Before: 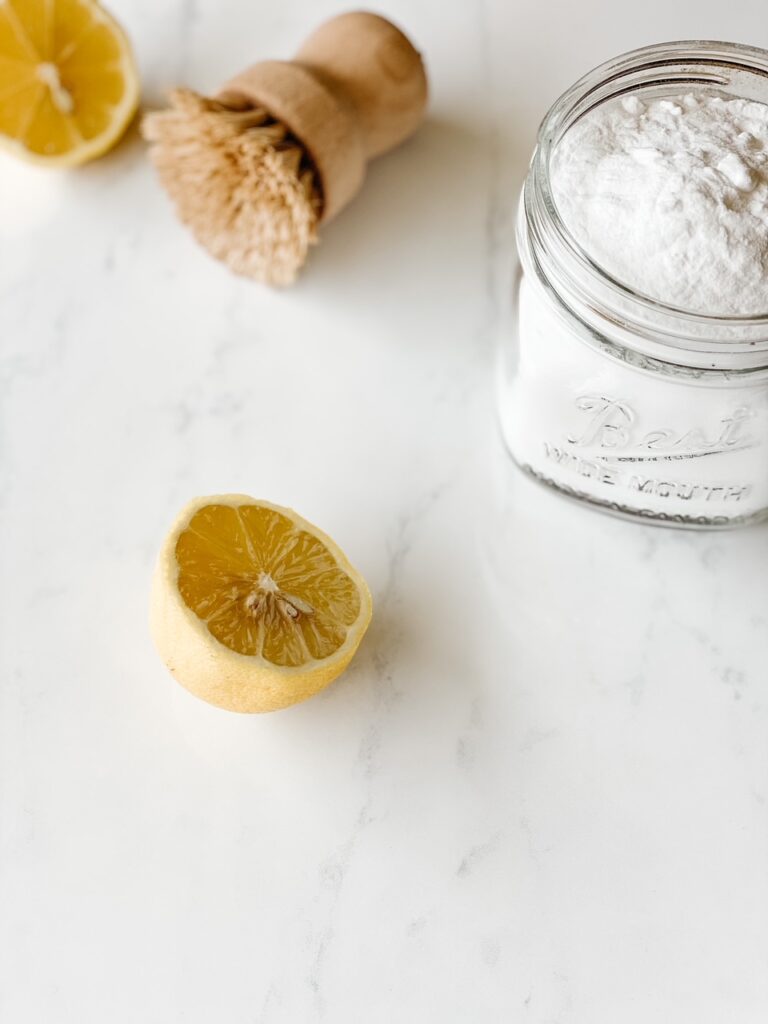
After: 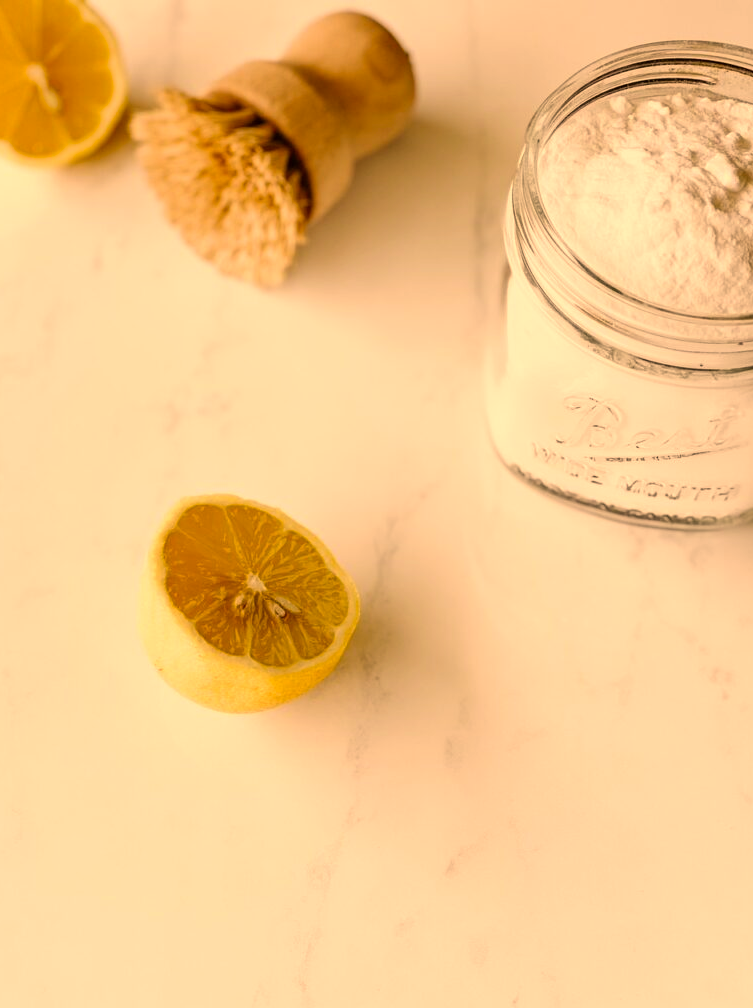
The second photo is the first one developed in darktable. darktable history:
crop: left 1.63%, right 0.286%, bottom 1.557%
color correction: highlights a* 18.34, highlights b* 36.09, shadows a* 1.15, shadows b* 6.59, saturation 1.05
